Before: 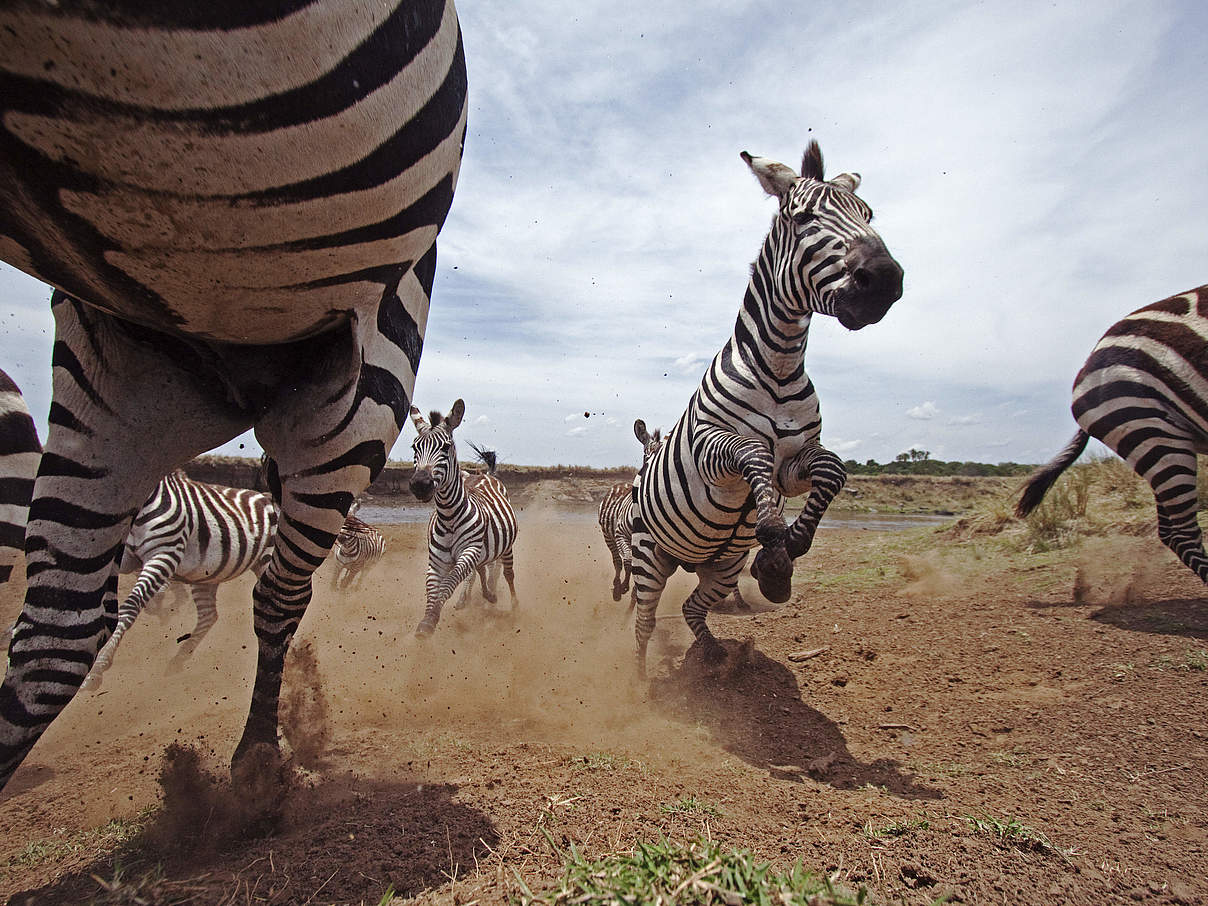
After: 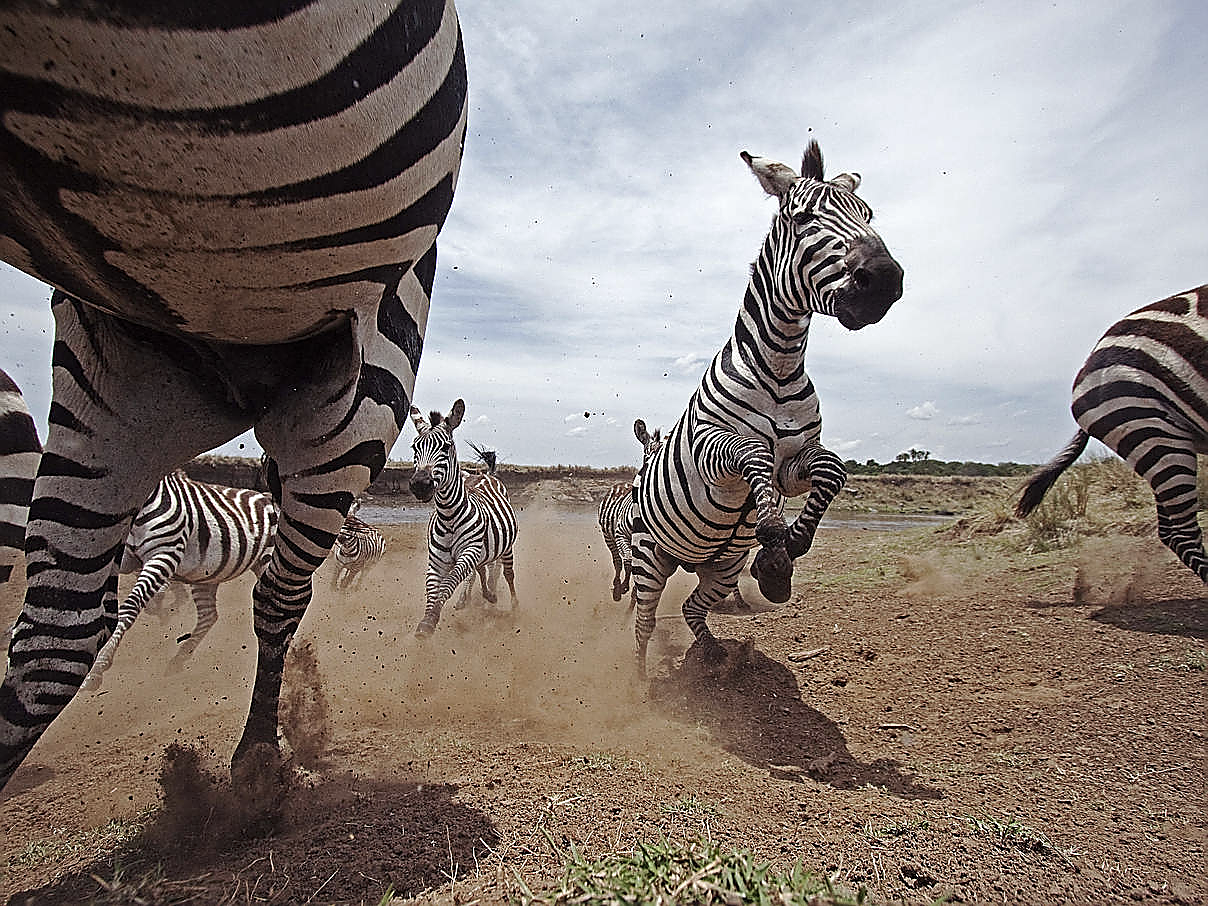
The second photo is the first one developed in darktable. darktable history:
color correction: highlights b* 0.032, saturation 0.809
tone equalizer: edges refinement/feathering 500, mask exposure compensation -1.57 EV, preserve details no
sharpen: radius 1.408, amount 1.238, threshold 0.64
